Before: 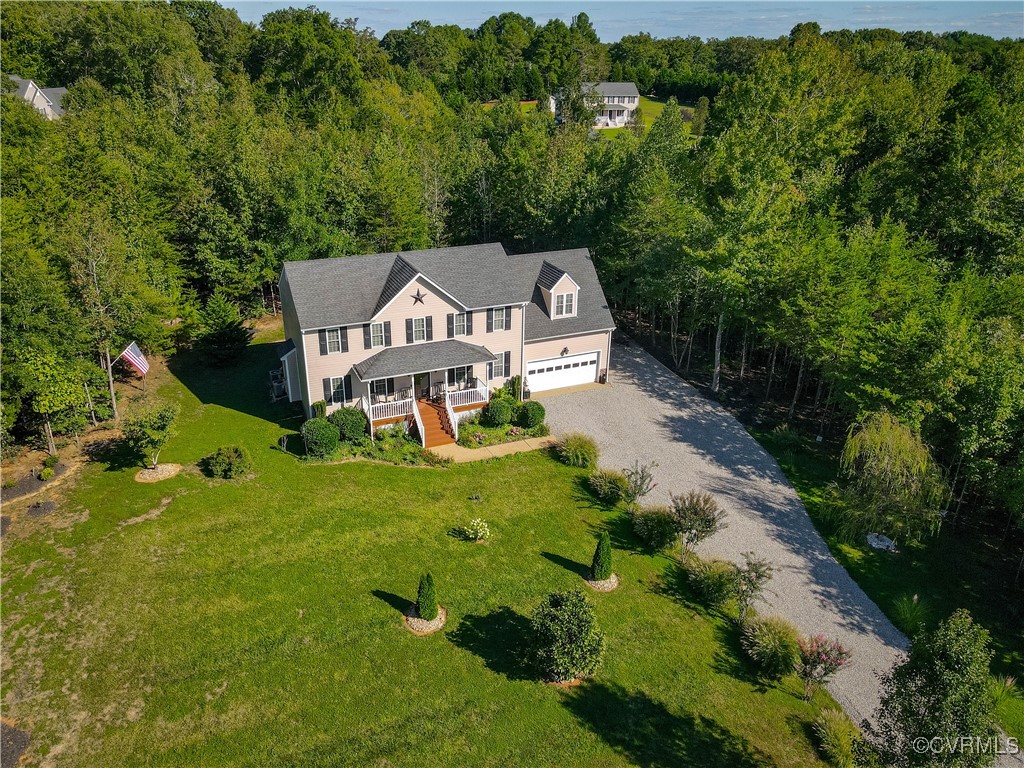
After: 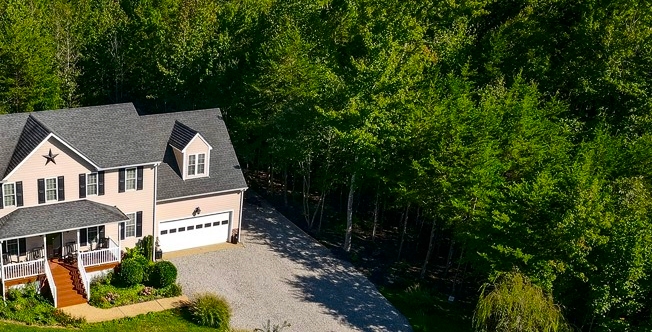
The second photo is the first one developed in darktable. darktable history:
contrast brightness saturation: contrast 0.21, brightness -0.11, saturation 0.21
crop: left 36.005%, top 18.293%, right 0.31%, bottom 38.444%
